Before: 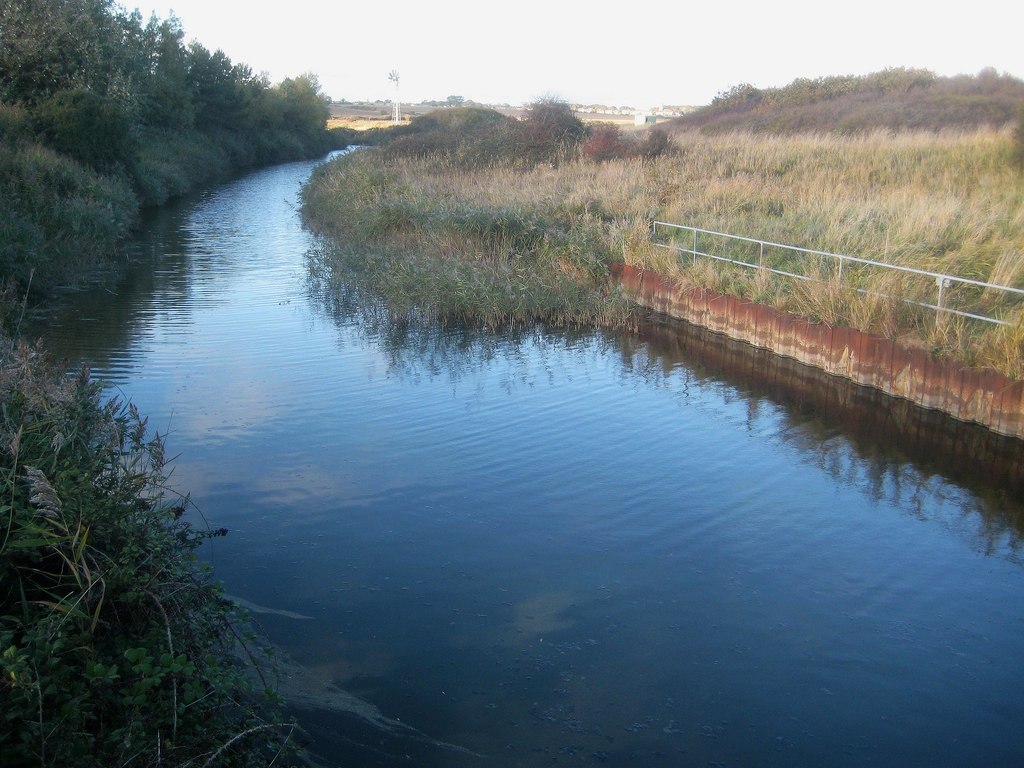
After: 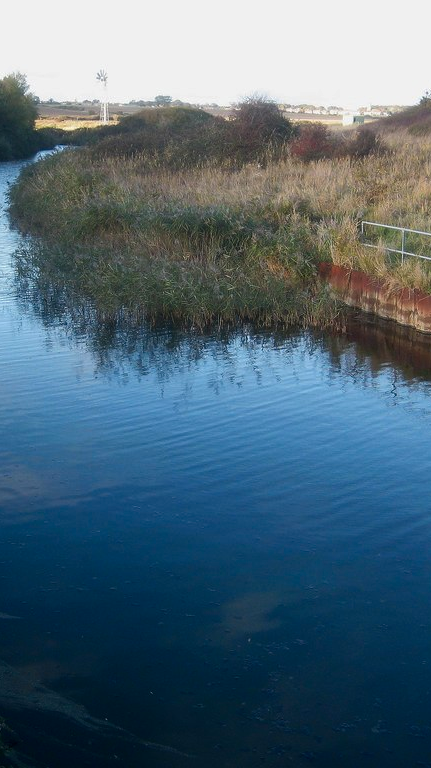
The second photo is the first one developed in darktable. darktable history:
crop: left 28.605%, right 29.232%
contrast brightness saturation: brightness -0.196, saturation 0.082
